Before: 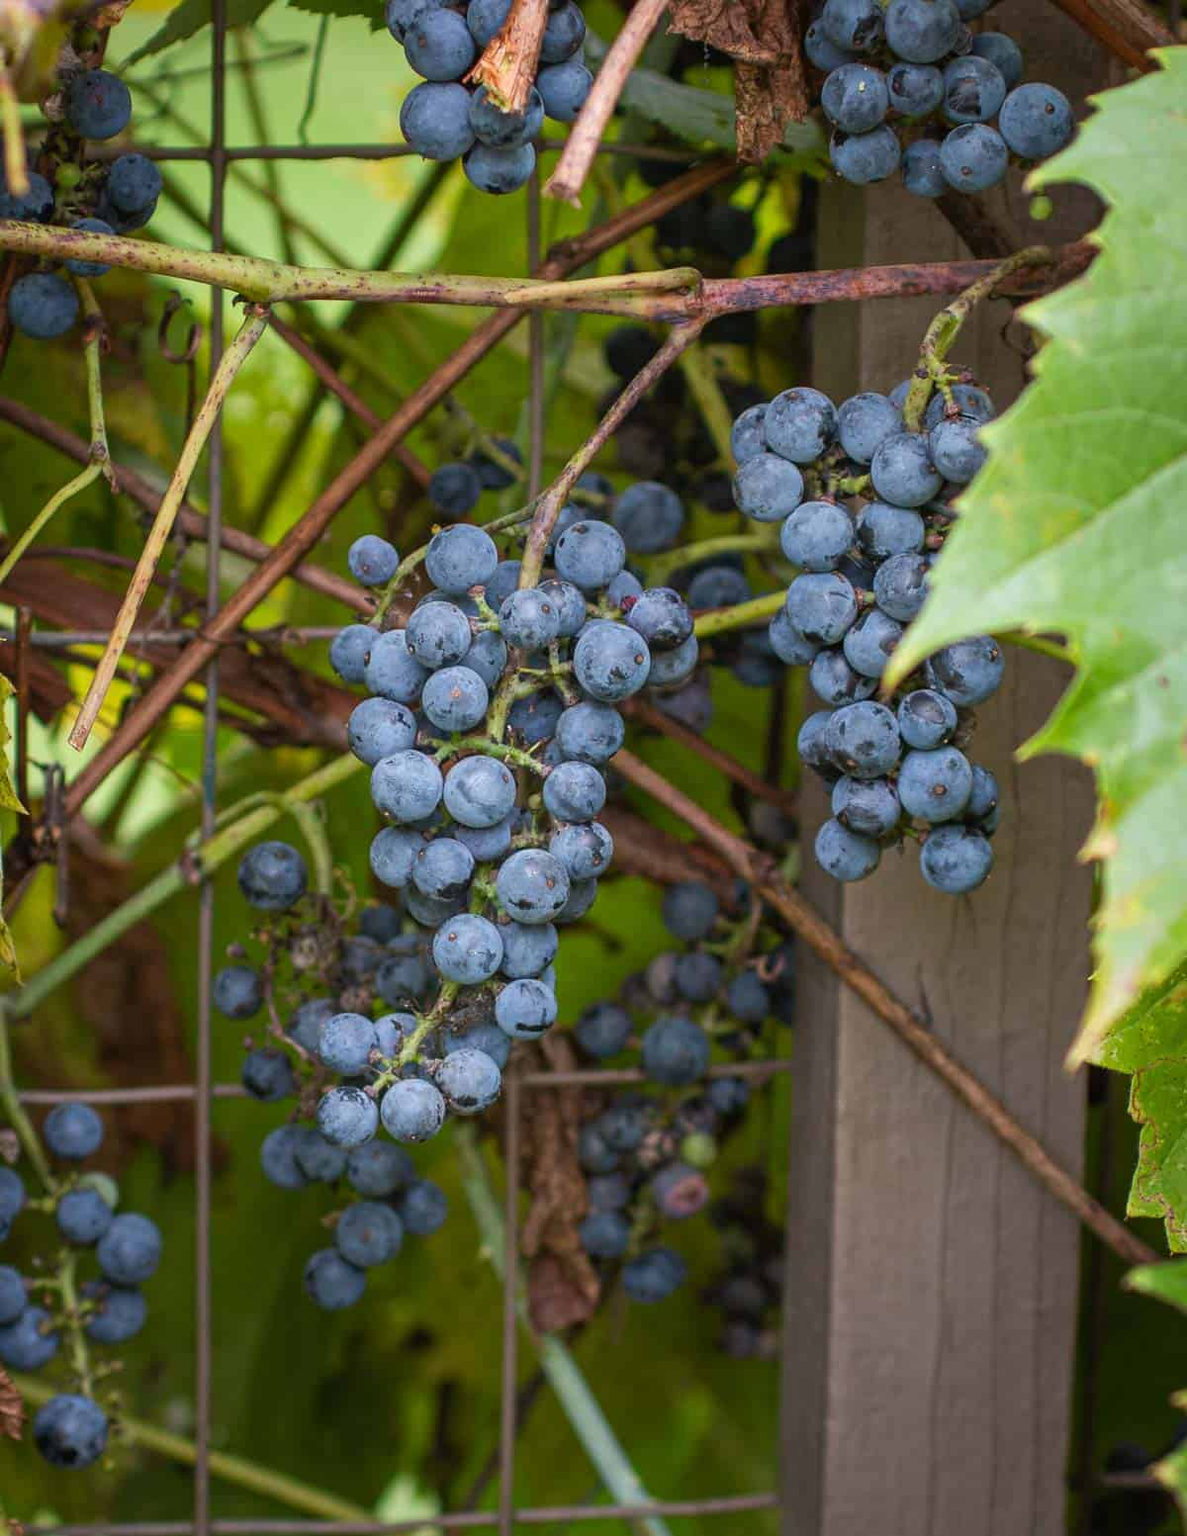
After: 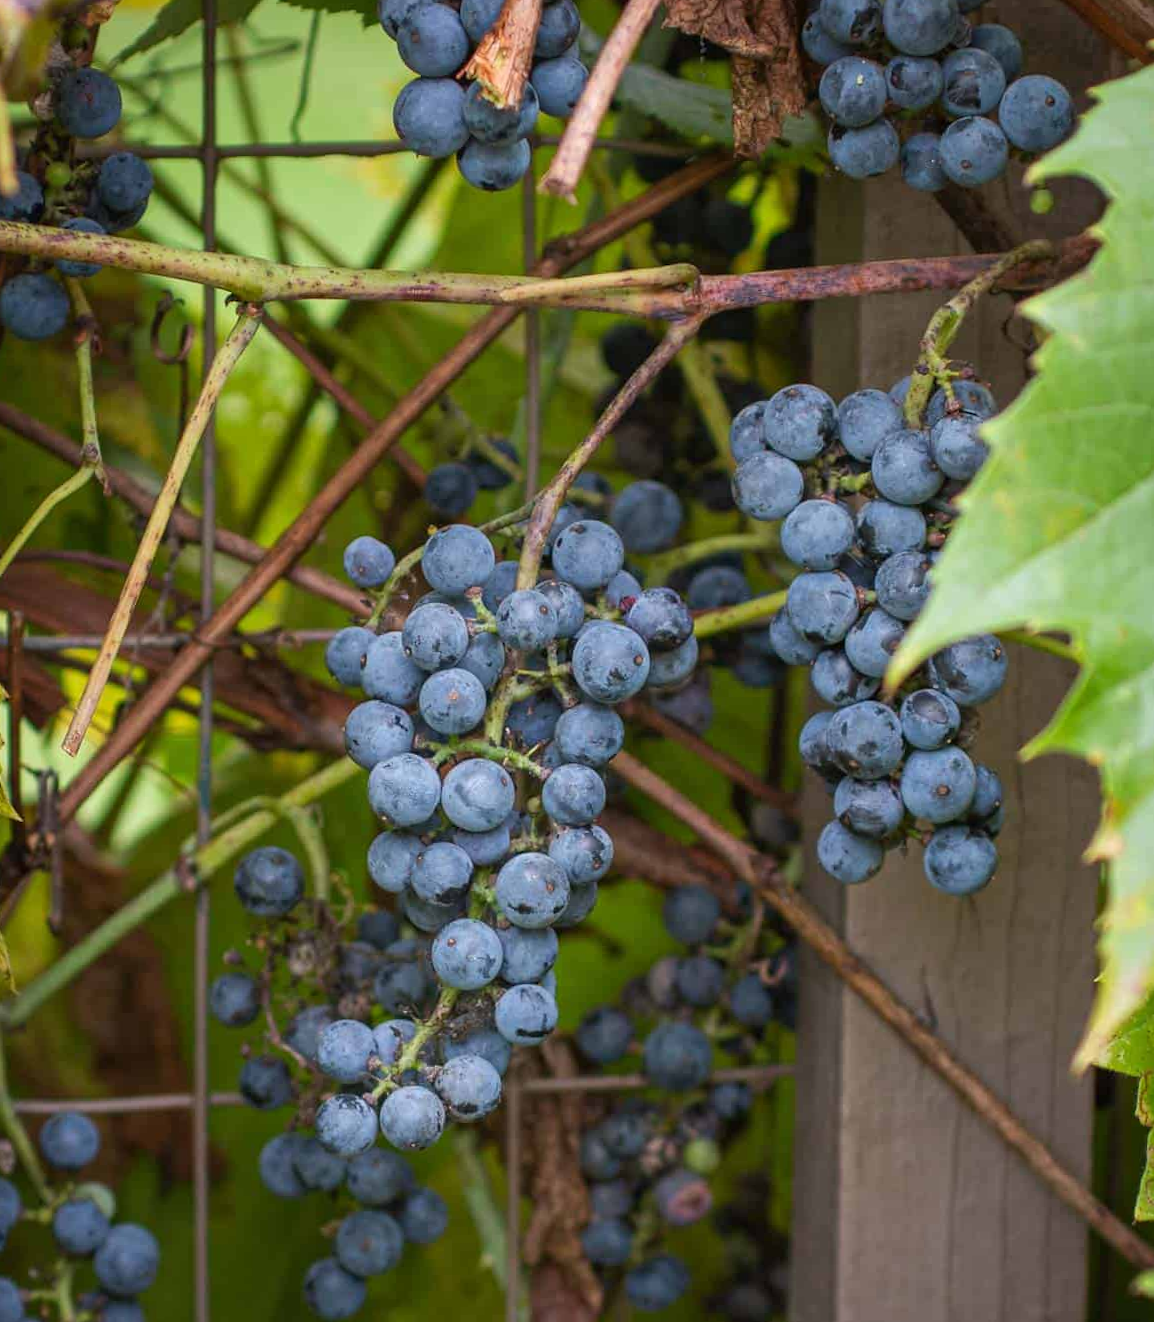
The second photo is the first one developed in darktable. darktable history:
crop and rotate: angle 0.358°, left 0.255%, right 2.751%, bottom 14.145%
